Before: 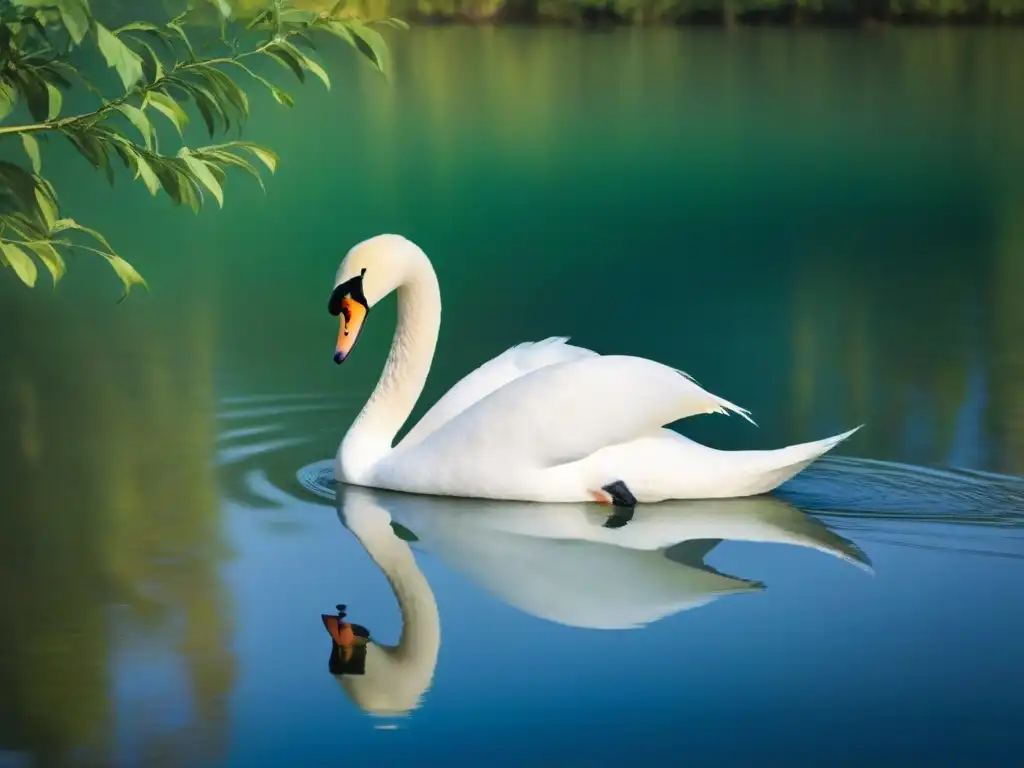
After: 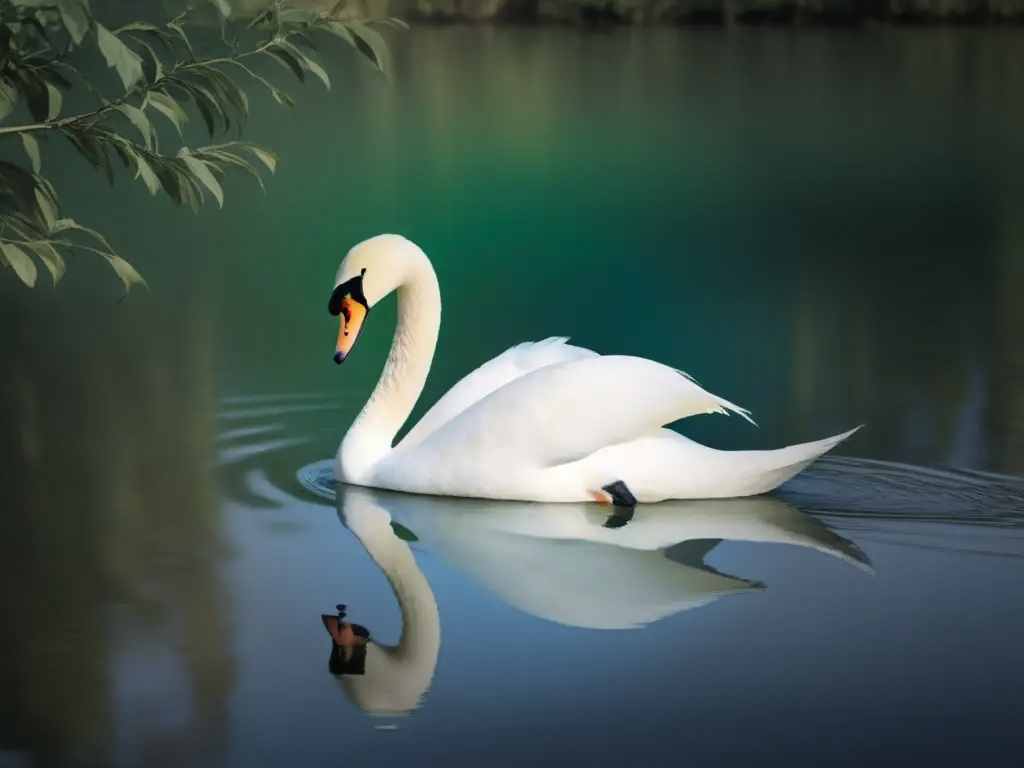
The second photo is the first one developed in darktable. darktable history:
vignetting: fall-off start 30.46%, fall-off radius 35.93%
